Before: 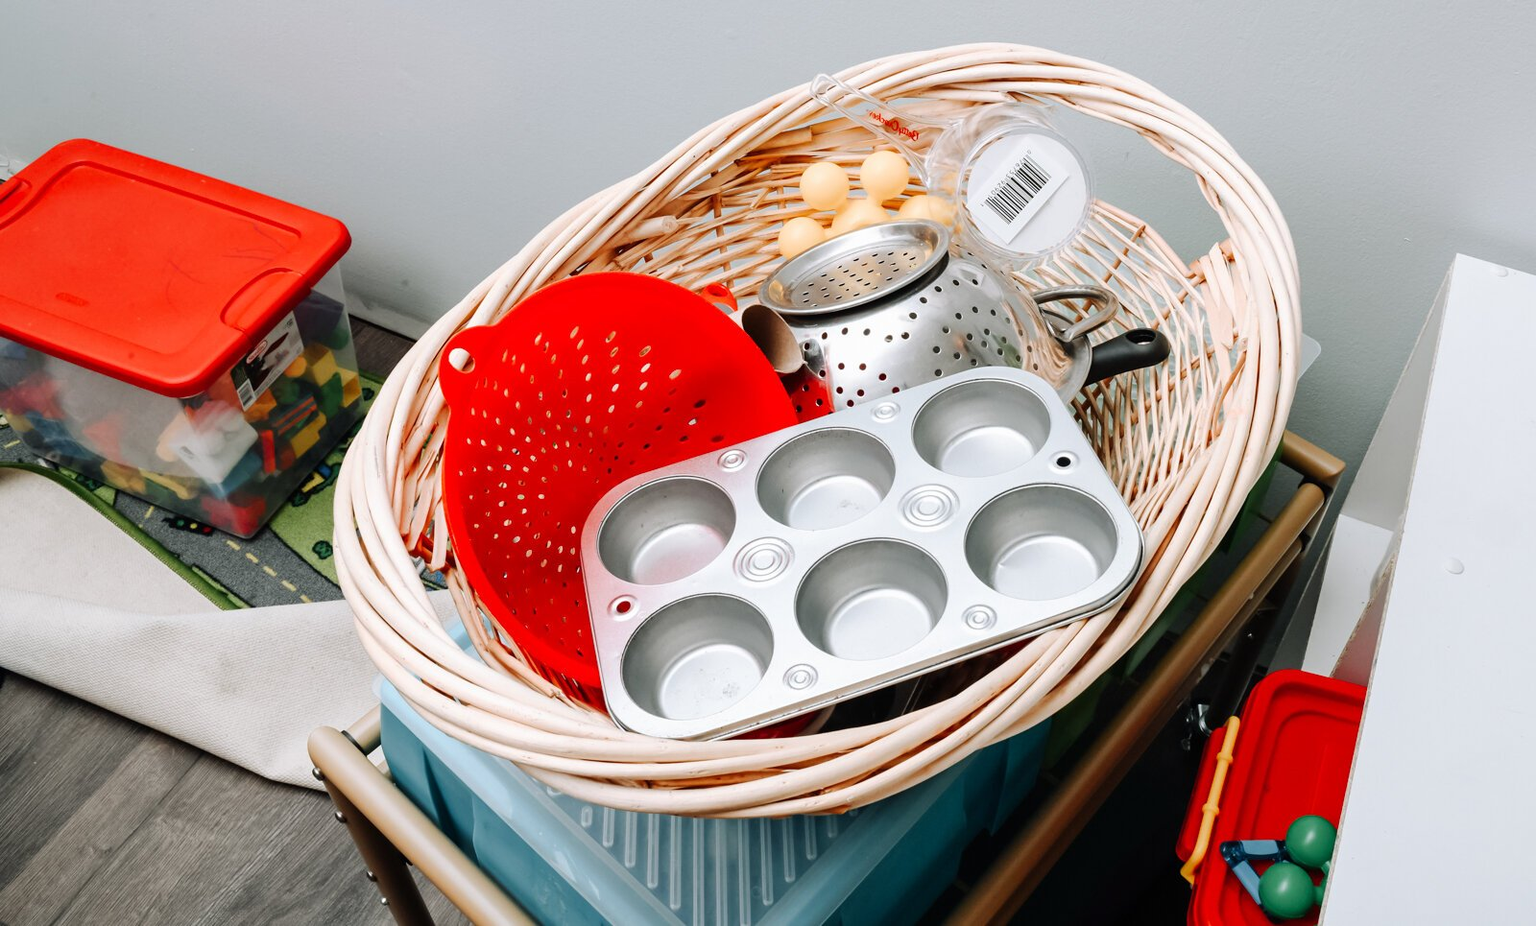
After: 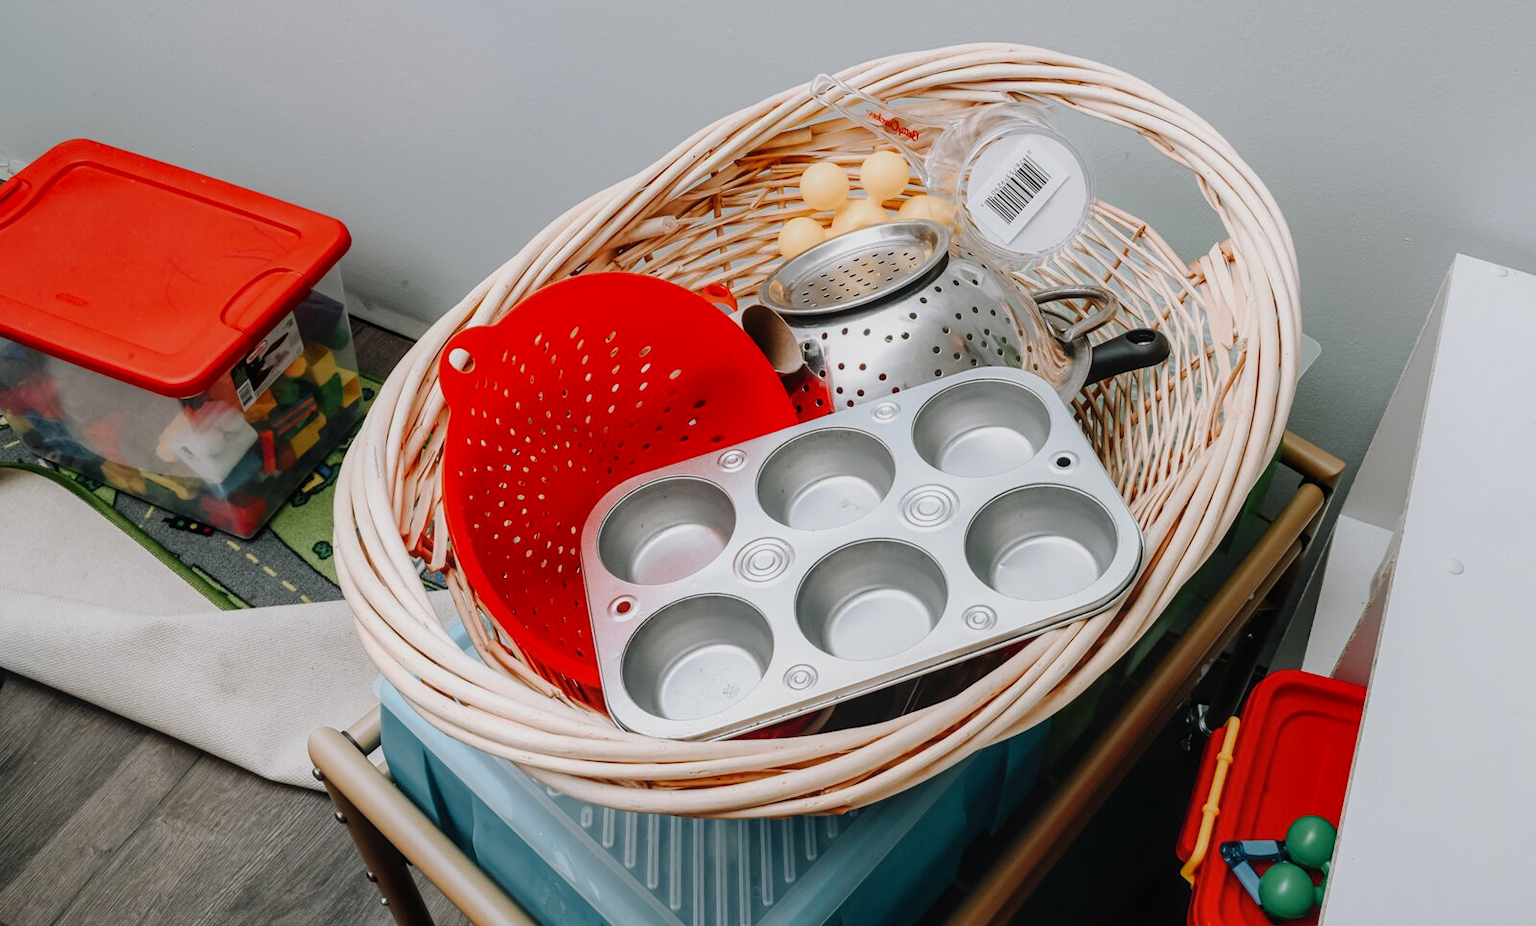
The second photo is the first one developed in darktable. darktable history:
local contrast: on, module defaults
exposure: exposure -0.389 EV, compensate highlight preservation false
contrast equalizer: octaves 7, y [[0.5, 0.488, 0.462, 0.461, 0.491, 0.5], [0.5 ×6], [0.5 ×6], [0 ×6], [0 ×6]]
